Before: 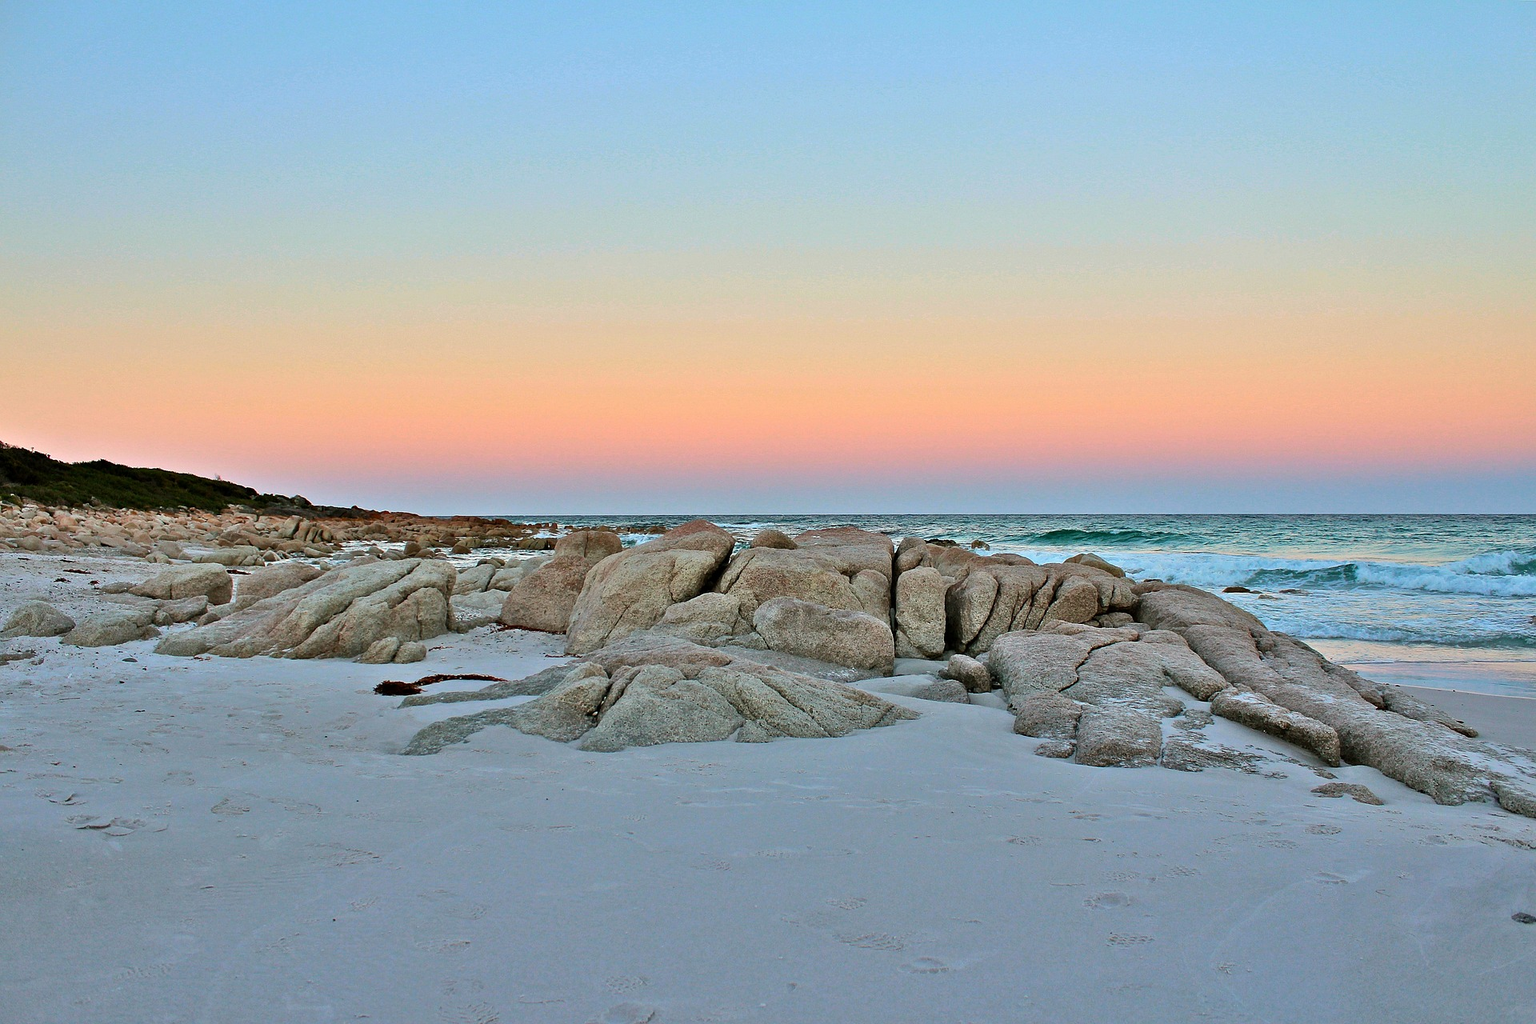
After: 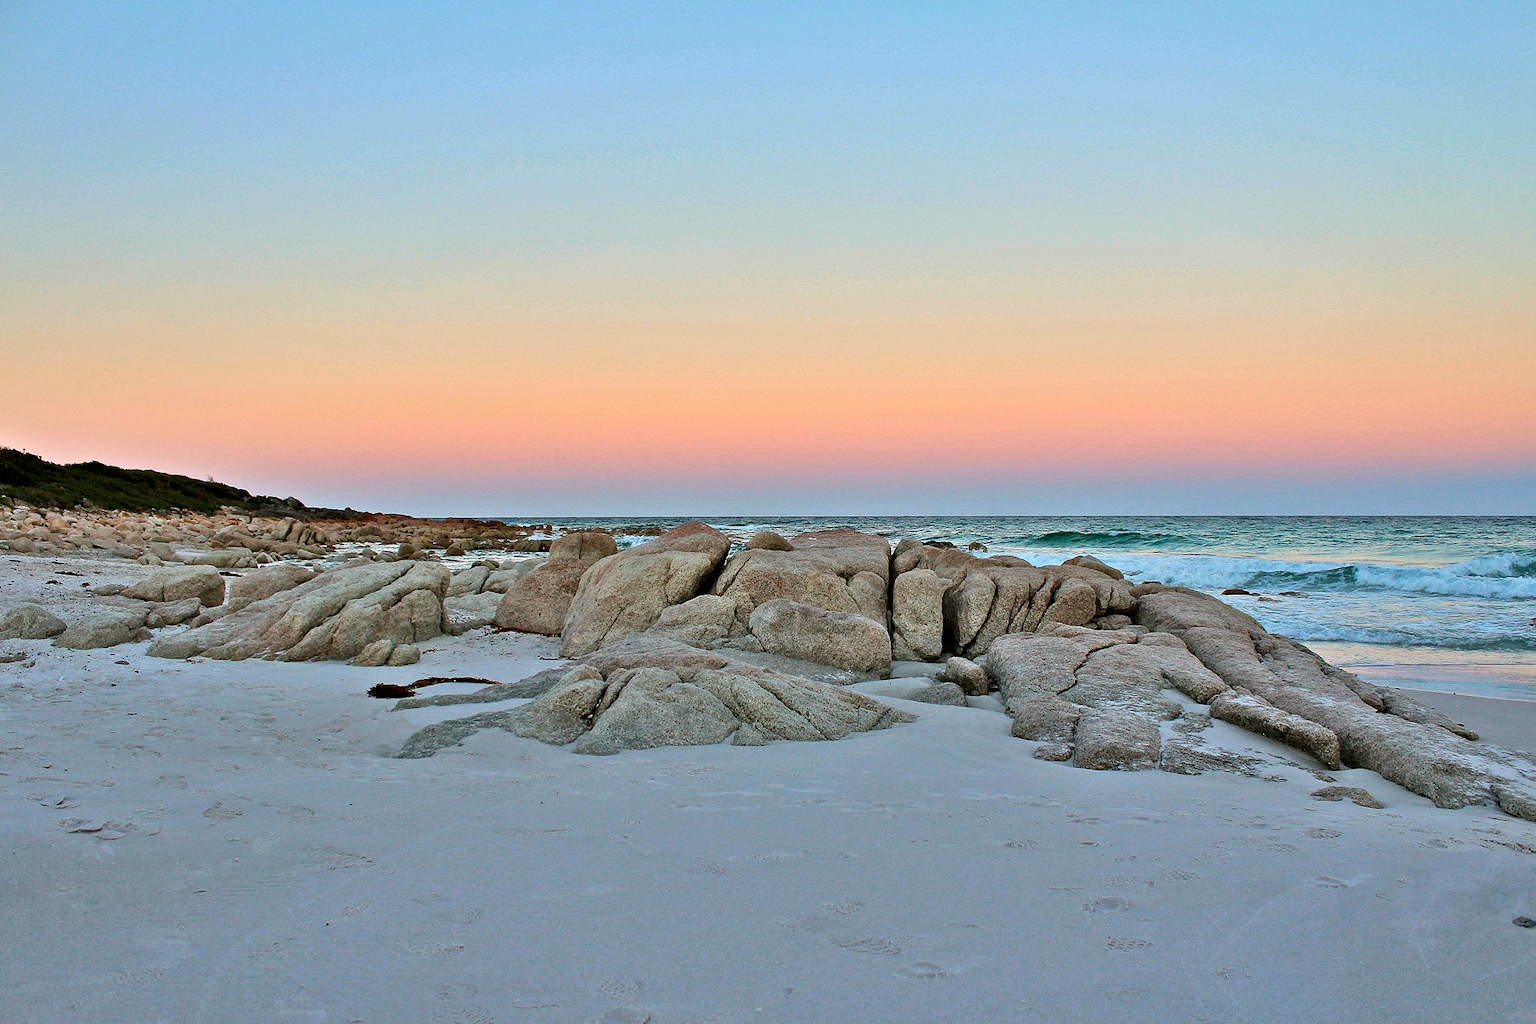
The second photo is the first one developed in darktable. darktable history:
crop and rotate: left 0.614%, top 0.179%, bottom 0.309%
local contrast: highlights 100%, shadows 100%, detail 120%, midtone range 0.2
